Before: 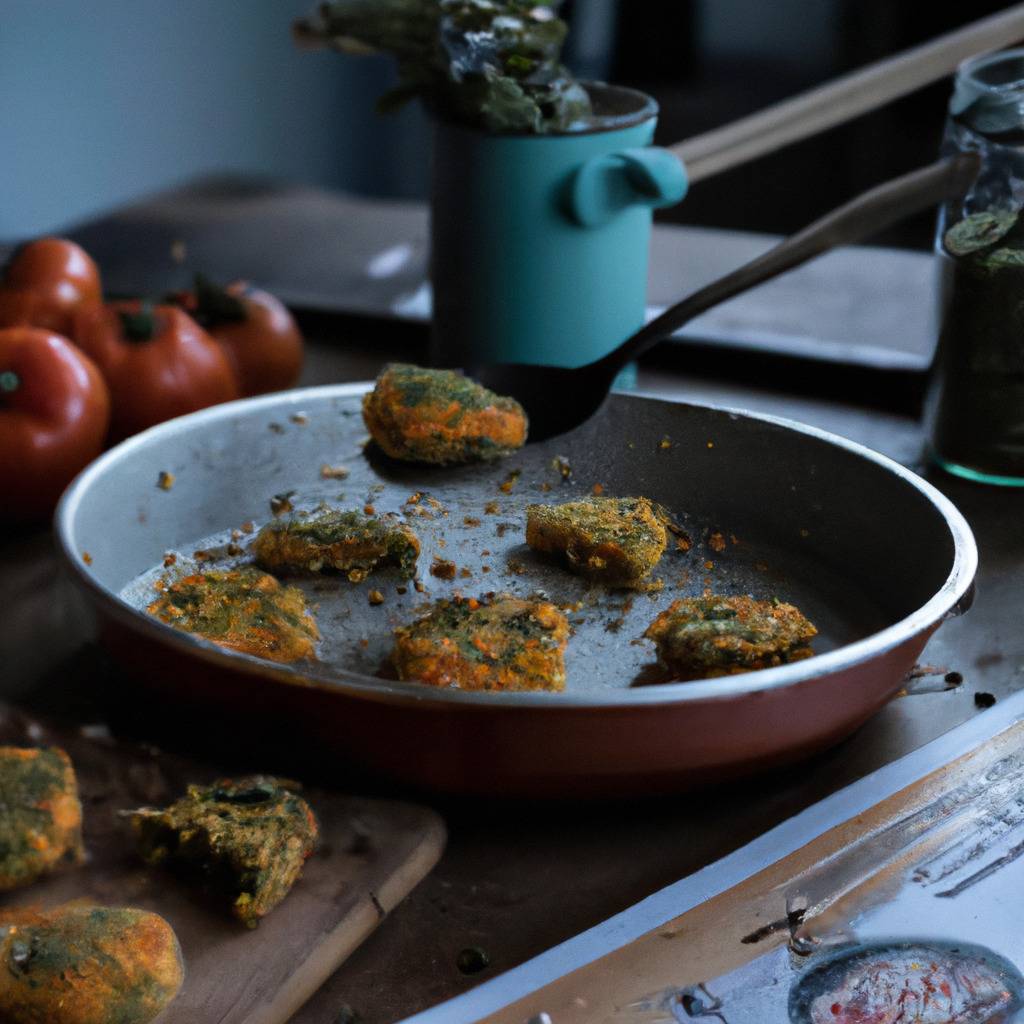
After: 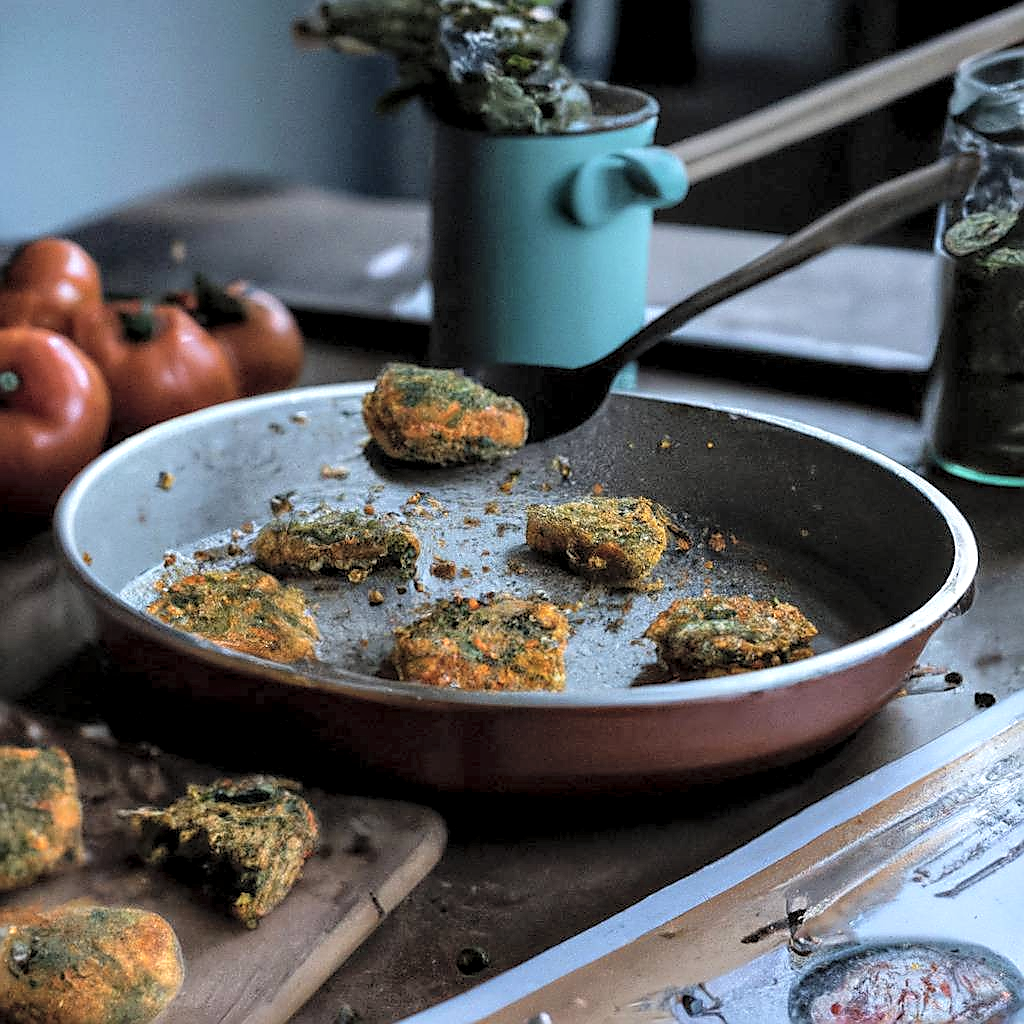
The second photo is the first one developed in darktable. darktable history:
sharpen: radius 1.351, amount 1.26, threshold 0.63
contrast brightness saturation: brightness 0.271
local contrast: highlights 100%, shadows 103%, detail 200%, midtone range 0.2
